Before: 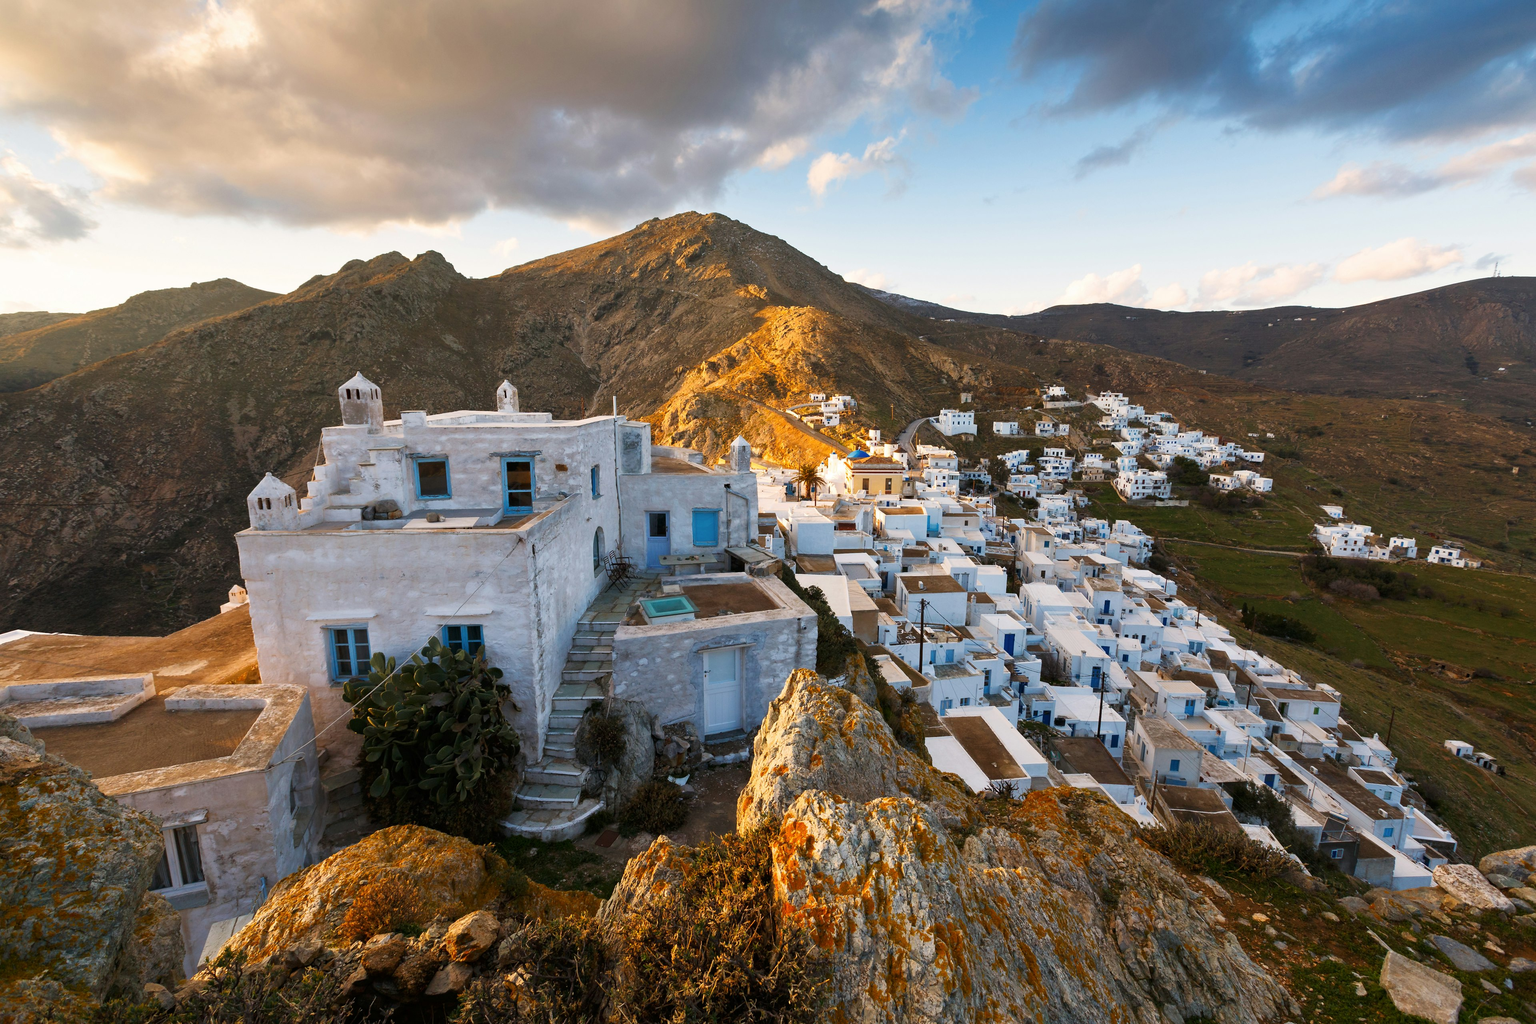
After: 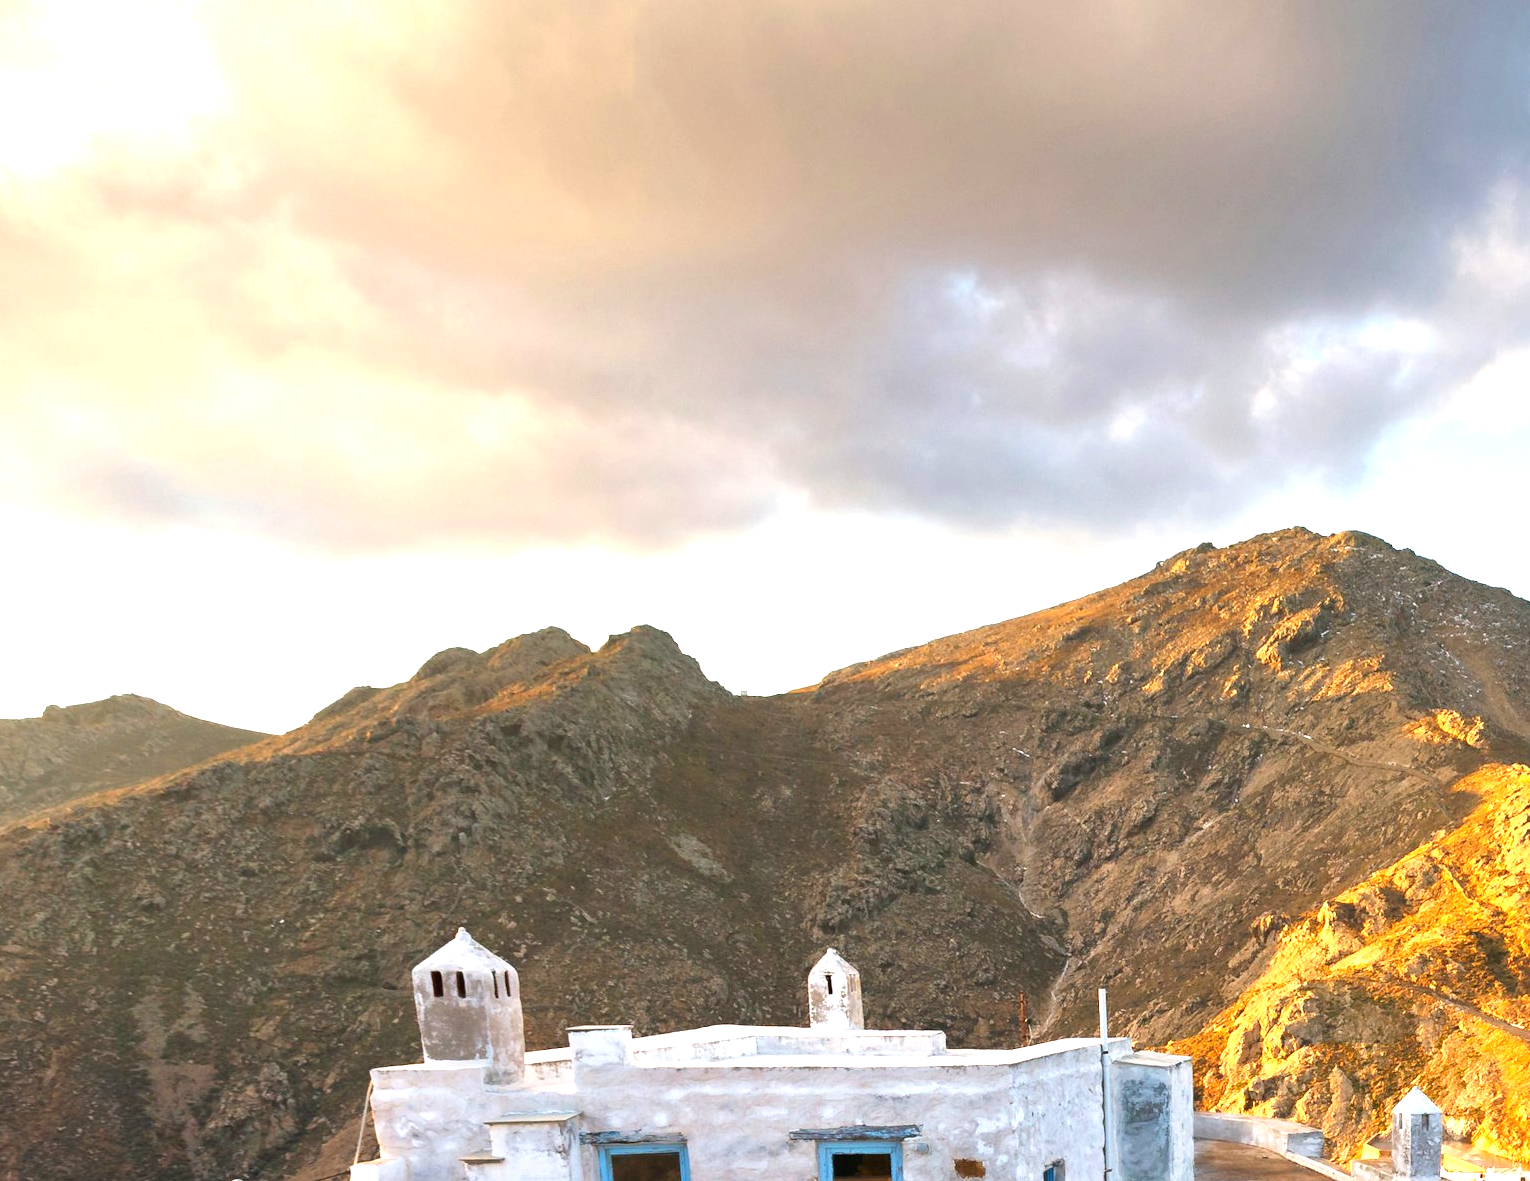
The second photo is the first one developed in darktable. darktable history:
crop and rotate: left 11.314%, top 0.056%, right 48.823%, bottom 53.81%
exposure: black level correction 0, exposure 1 EV, compensate highlight preservation false
